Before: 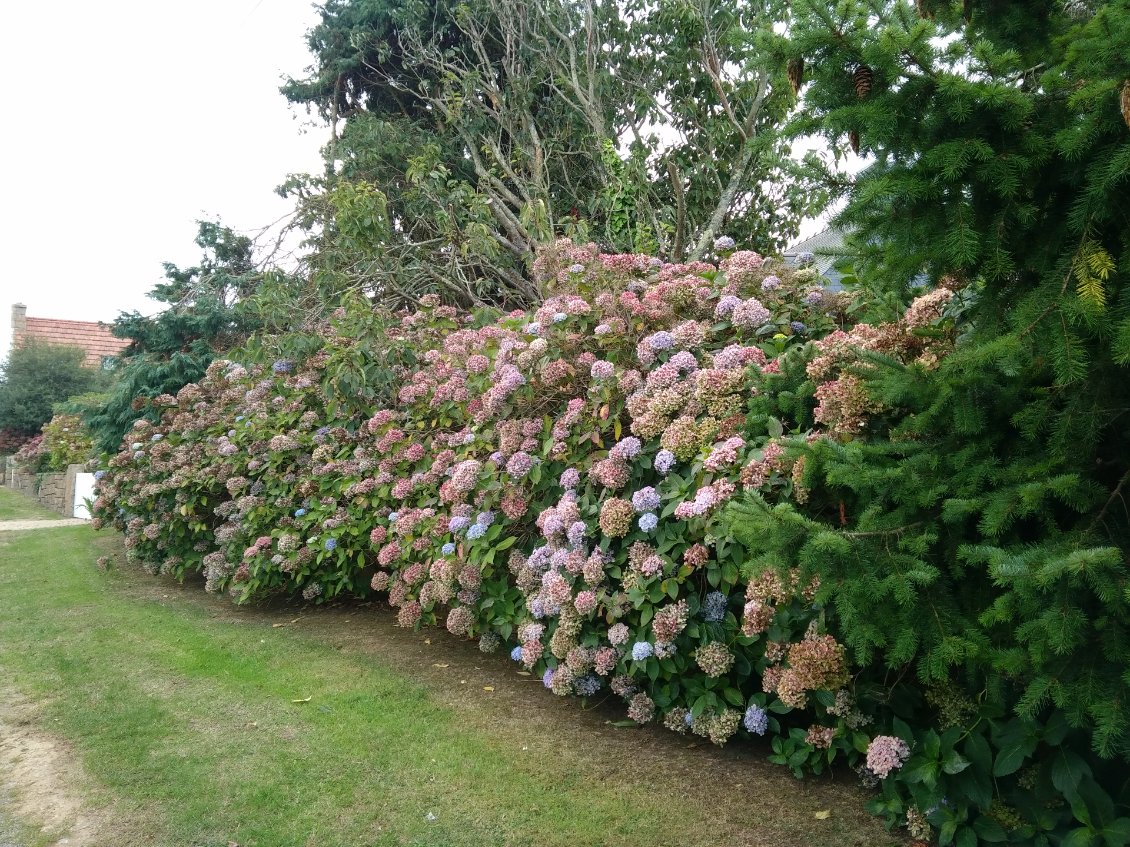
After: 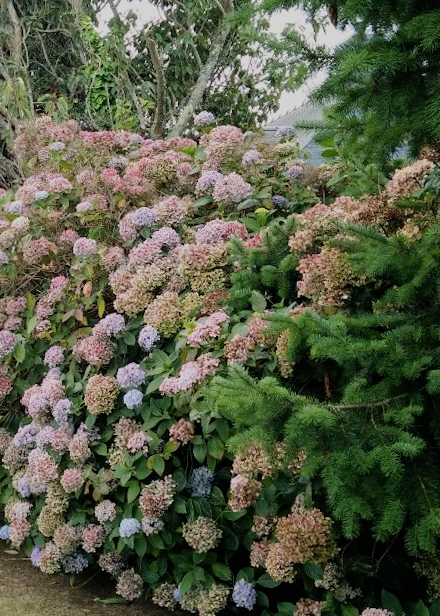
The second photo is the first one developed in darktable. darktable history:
rotate and perspective: rotation -1°, crop left 0.011, crop right 0.989, crop top 0.025, crop bottom 0.975
filmic rgb: black relative exposure -7.65 EV, white relative exposure 4.56 EV, hardness 3.61
crop: left 45.721%, top 13.393%, right 14.118%, bottom 10.01%
